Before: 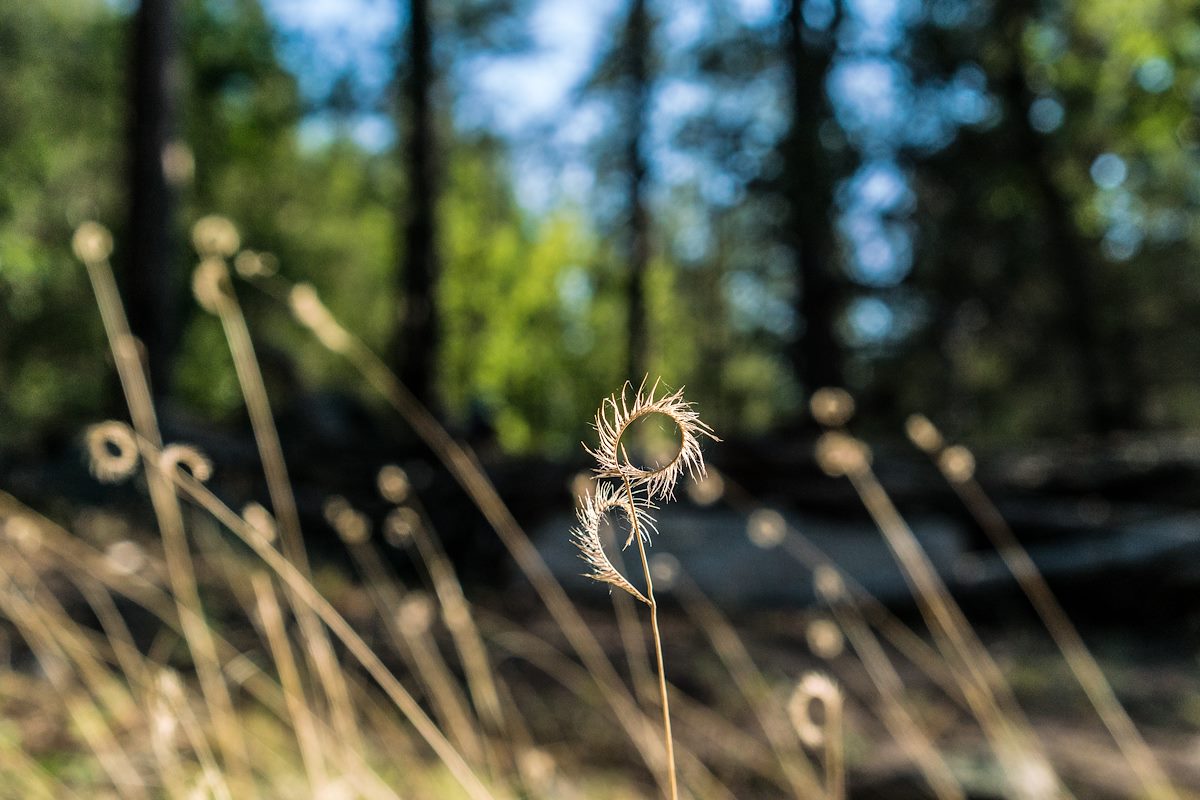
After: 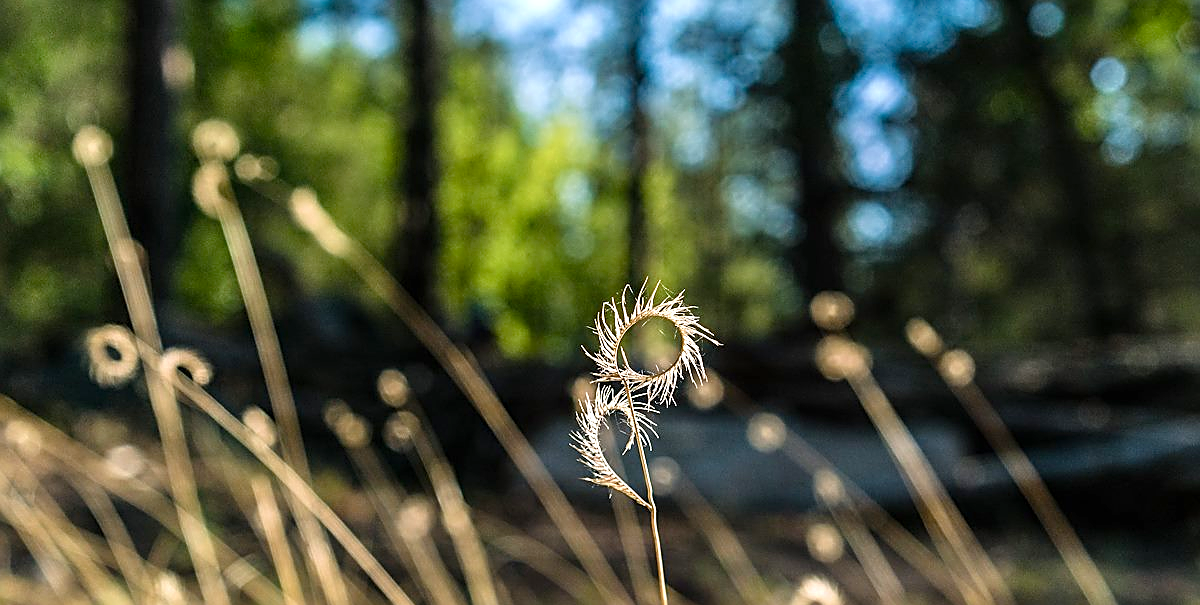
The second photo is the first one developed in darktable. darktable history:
sharpen: amount 0.74
exposure: black level correction 0, exposure 0.395 EV, compensate highlight preservation false
color balance rgb: perceptual saturation grading › global saturation 15.237%, perceptual saturation grading › highlights -19.268%, perceptual saturation grading › shadows 20.221%
crop and rotate: top 12.075%, bottom 12.286%
